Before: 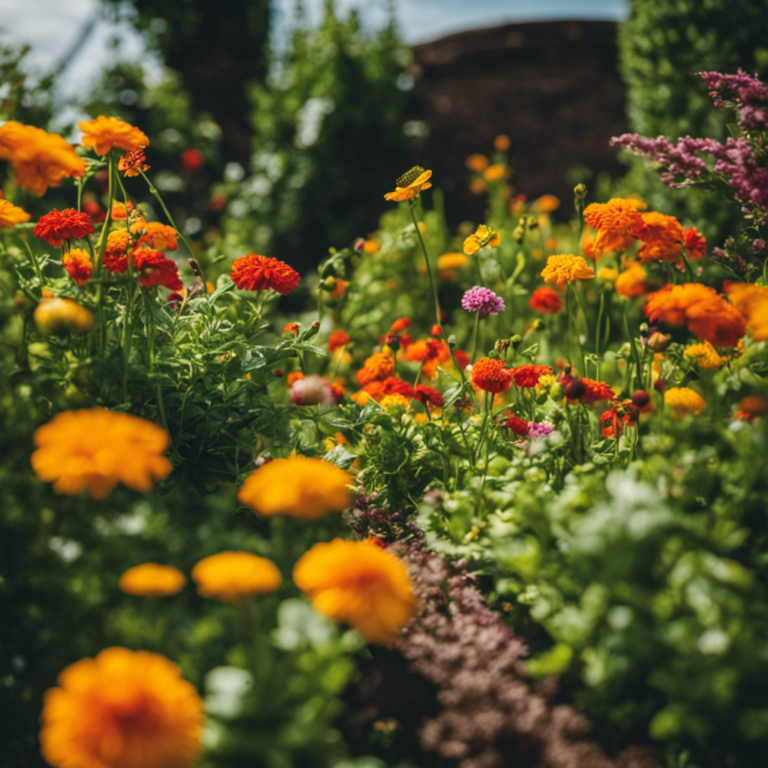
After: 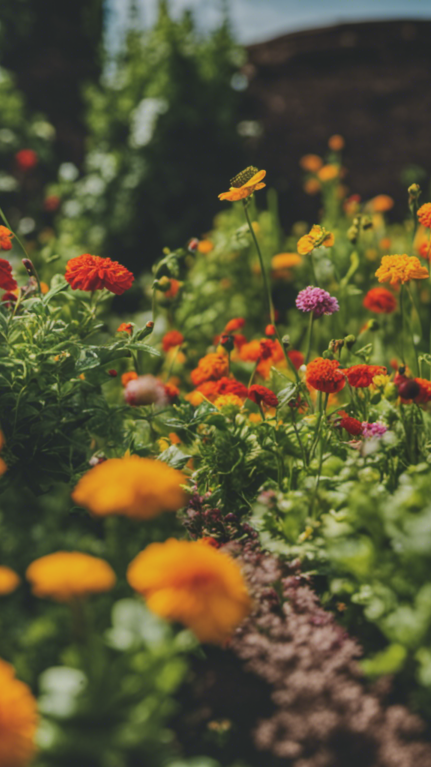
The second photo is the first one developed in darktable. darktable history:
crop: left 21.739%, right 22.108%, bottom 0.014%
shadows and highlights: soften with gaussian
exposure: black level correction -0.015, exposure -0.526 EV, compensate highlight preservation false
